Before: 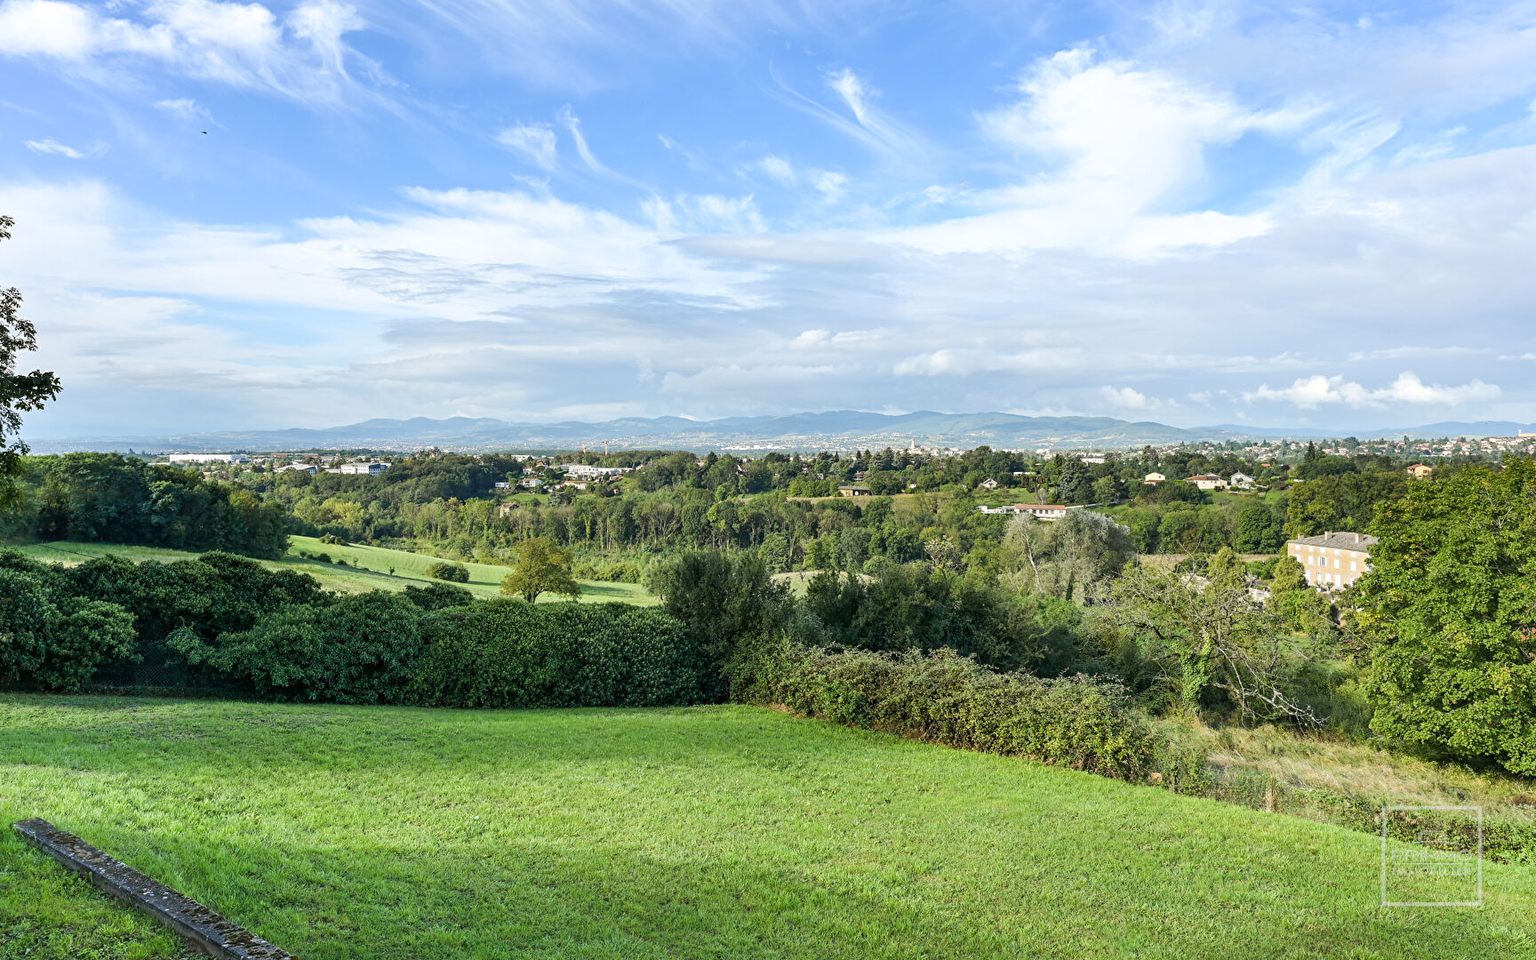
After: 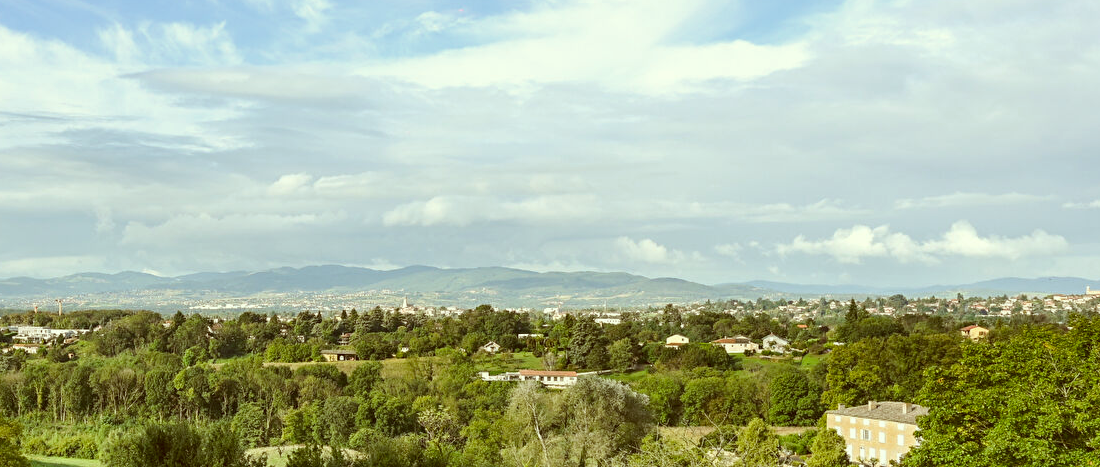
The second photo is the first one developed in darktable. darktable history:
crop: left 36.005%, top 18.293%, right 0.31%, bottom 38.444%
color correction: highlights a* -5.94, highlights b* 9.48, shadows a* 10.12, shadows b* 23.94
